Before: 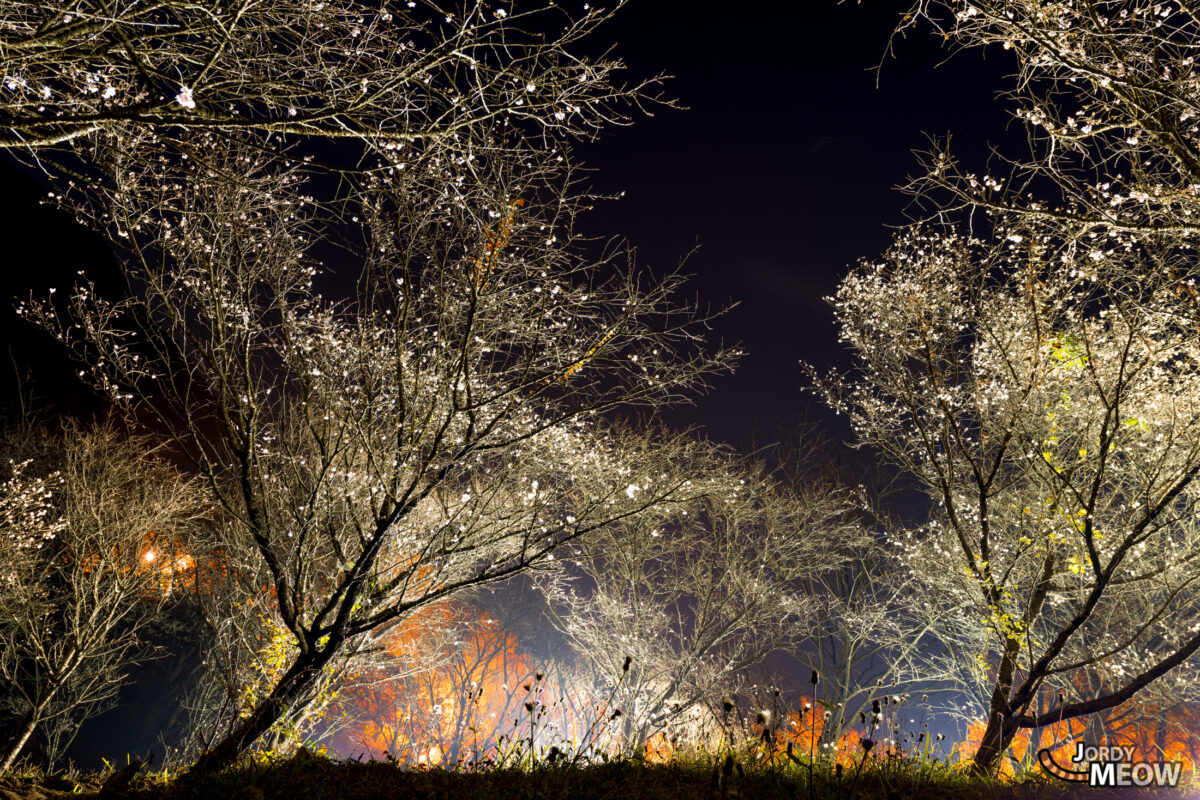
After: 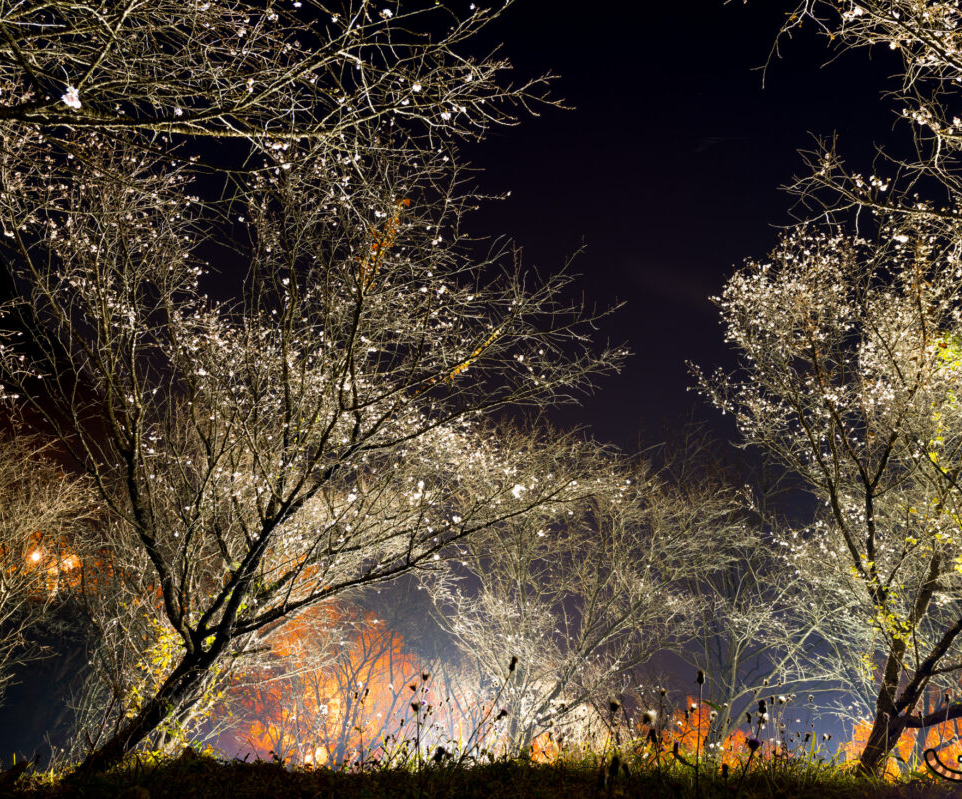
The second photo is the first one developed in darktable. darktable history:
crop and rotate: left 9.508%, right 10.29%
